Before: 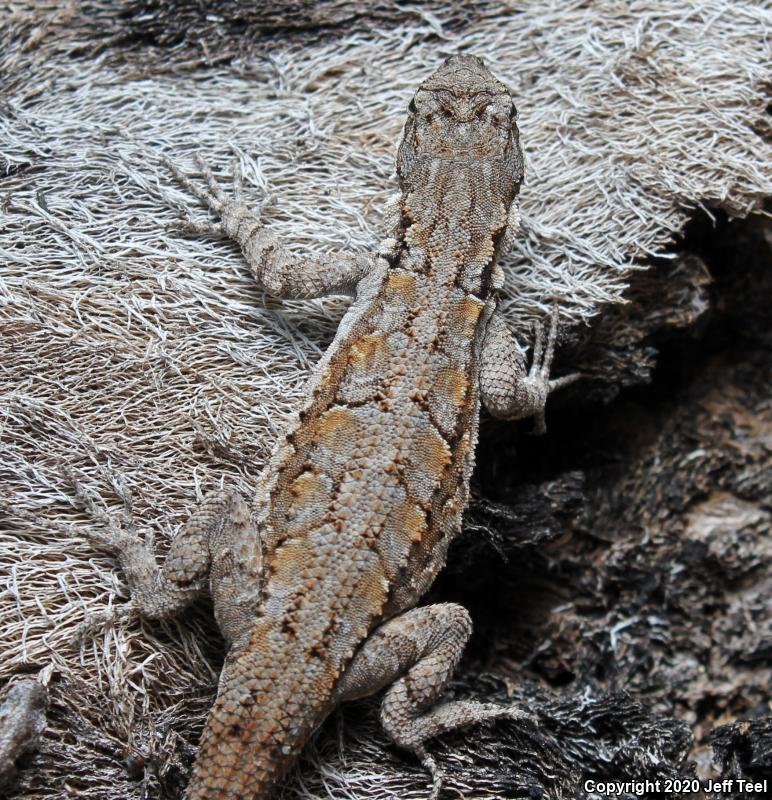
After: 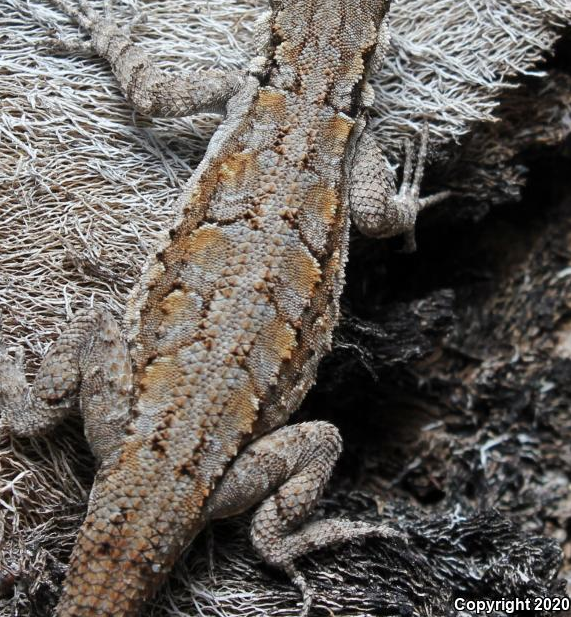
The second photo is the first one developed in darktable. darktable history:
crop: left 16.871%, top 22.857%, right 9.116%
exposure: compensate highlight preservation false
